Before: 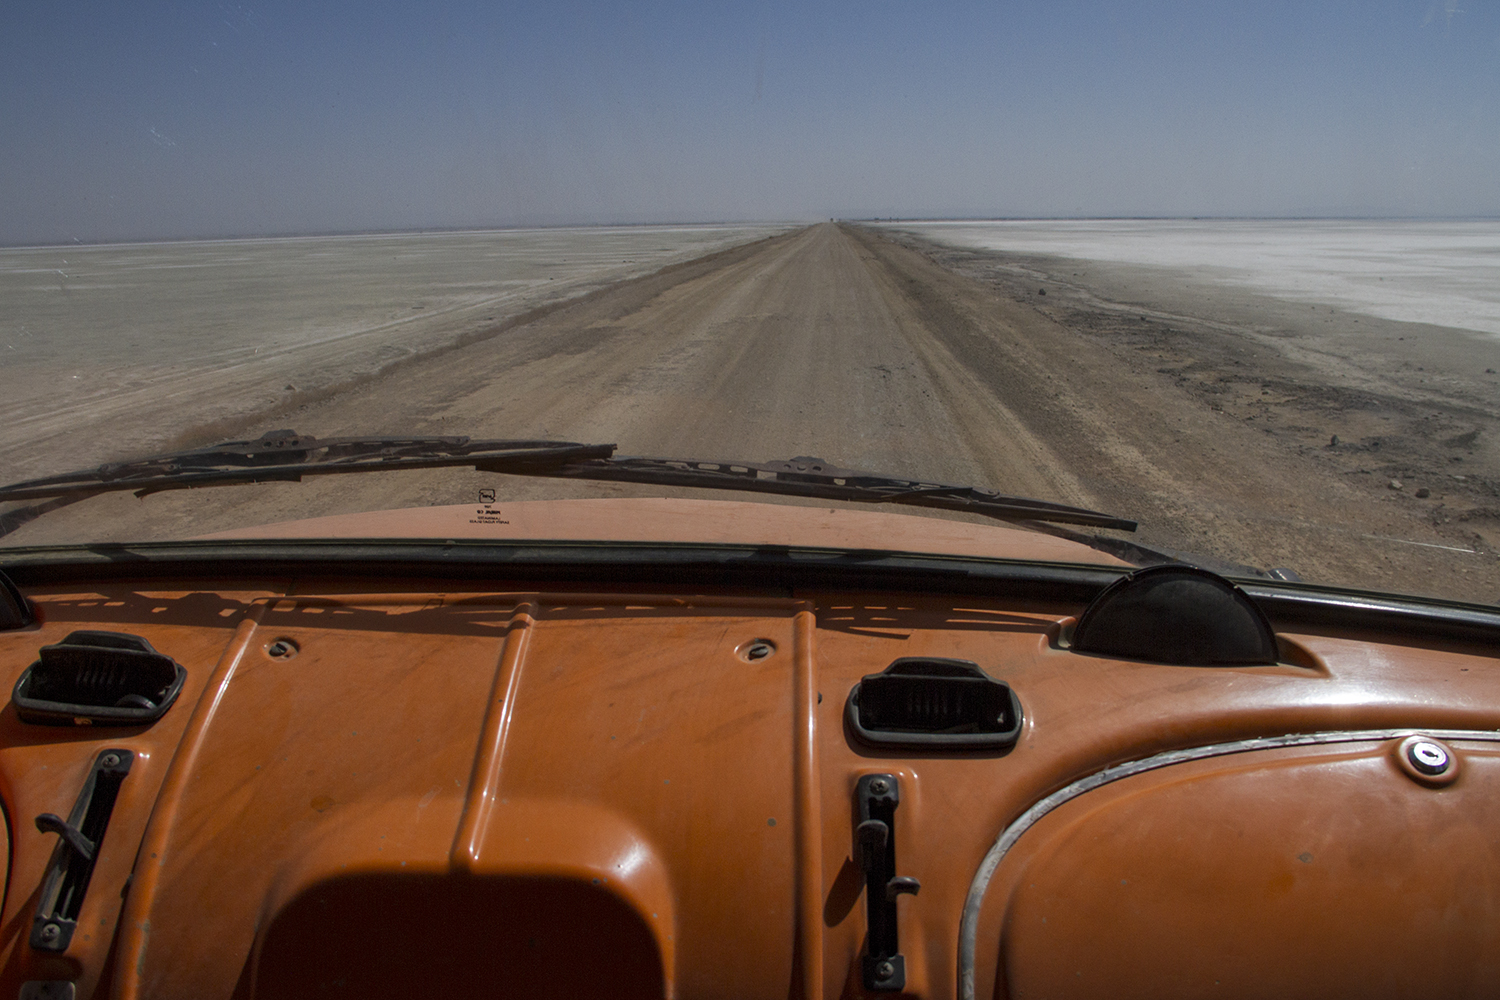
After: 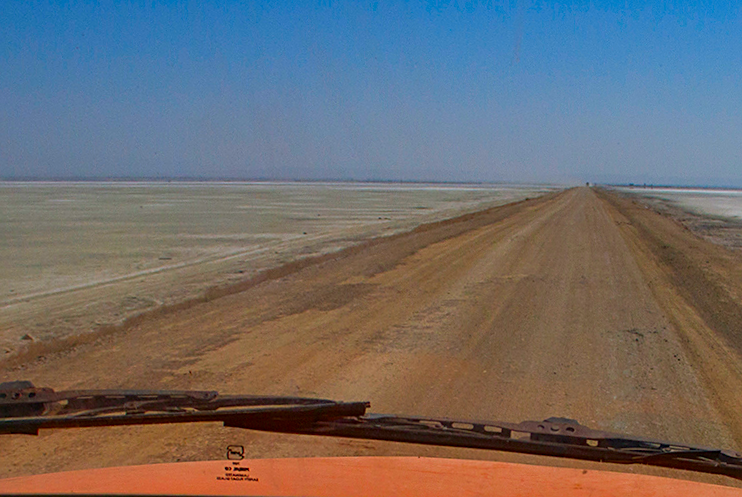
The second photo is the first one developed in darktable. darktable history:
sharpen: on, module defaults
rotate and perspective: rotation 0.679°, lens shift (horizontal) 0.136, crop left 0.009, crop right 0.991, crop top 0.078, crop bottom 0.95
color correction: saturation 2.15
crop: left 19.556%, right 30.401%, bottom 46.458%
